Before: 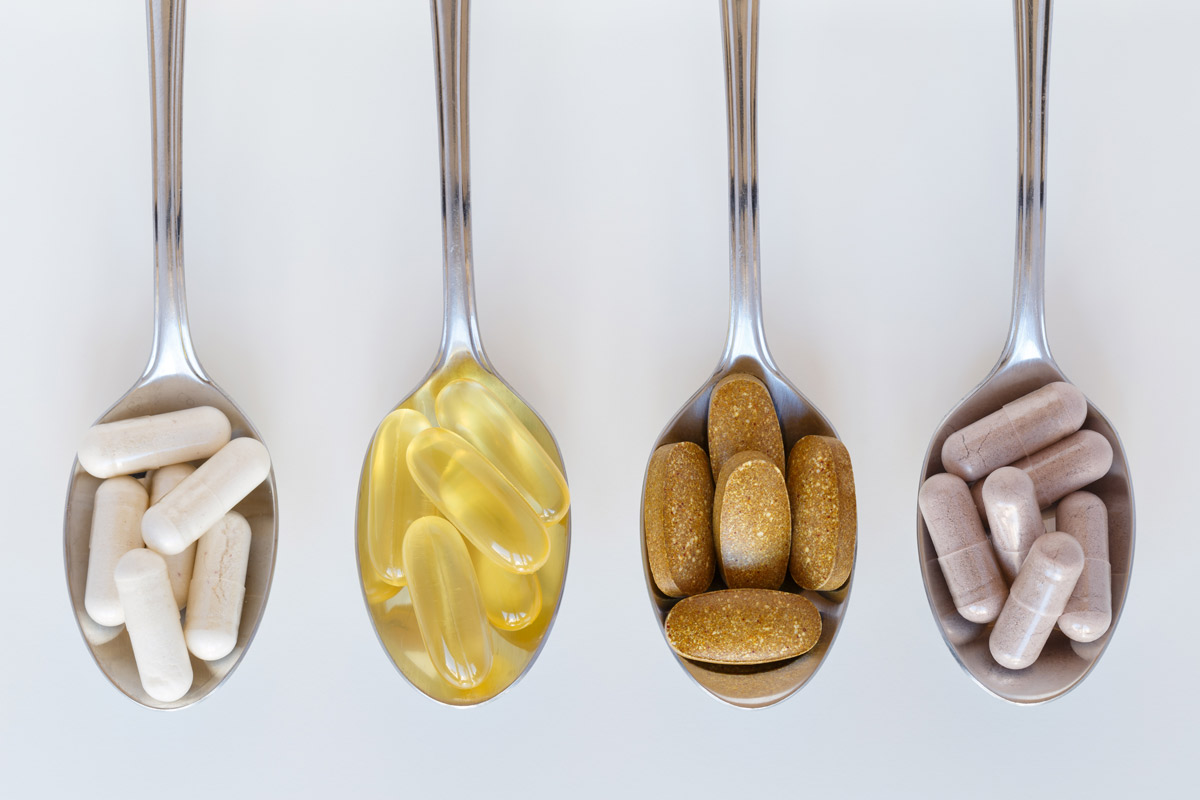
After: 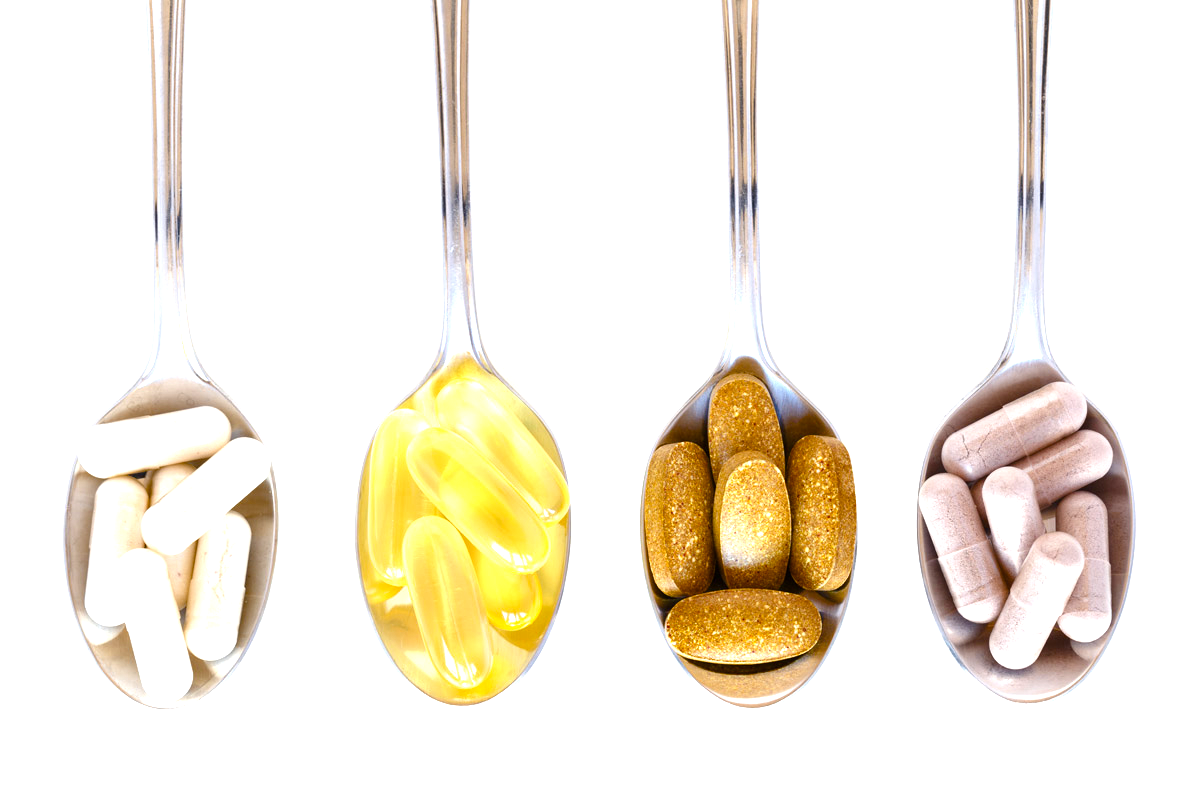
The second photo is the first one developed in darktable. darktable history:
color balance rgb: shadows lift › chroma 1.496%, shadows lift › hue 258.4°, power › luminance -14.895%, perceptual saturation grading › global saturation 35.045%, perceptual saturation grading › highlights -29.853%, perceptual saturation grading › shadows 35.47%, global vibrance 9.89%
exposure: black level correction 0, exposure 1 EV, compensate highlight preservation false
